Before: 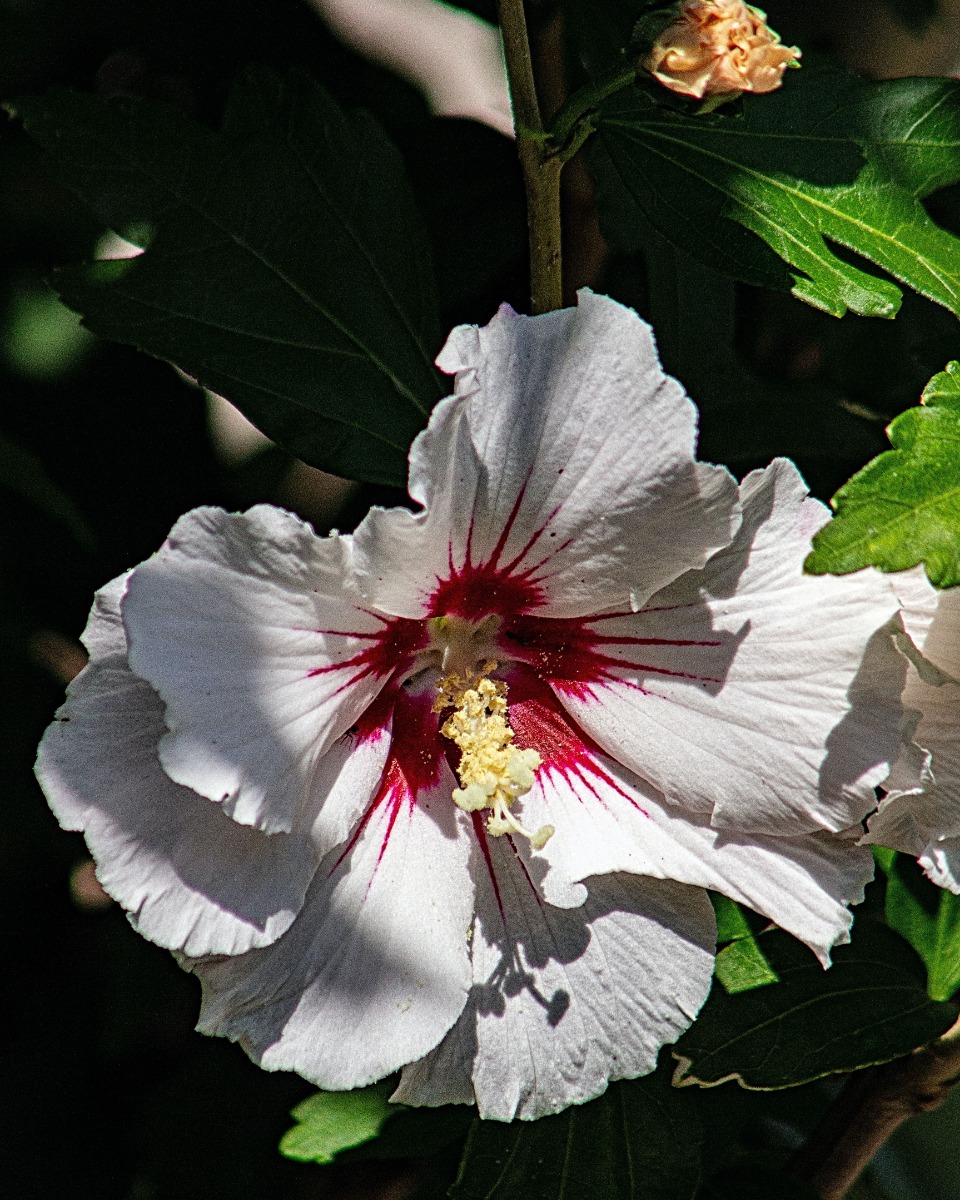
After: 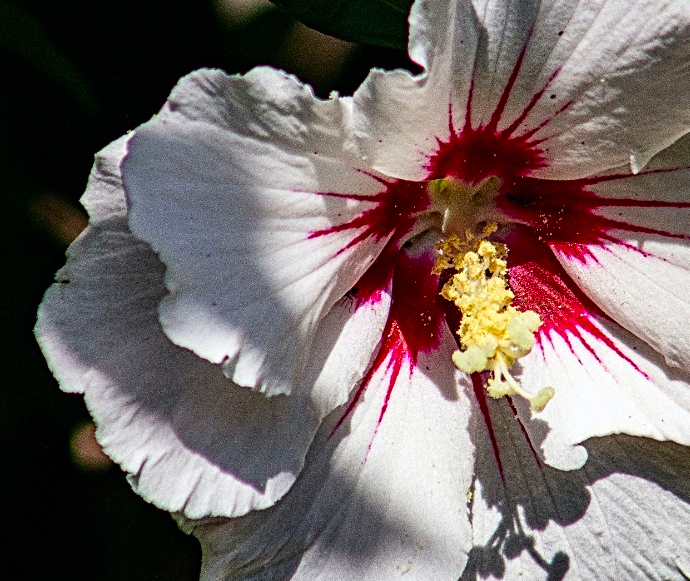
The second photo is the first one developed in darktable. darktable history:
crop: top 36.514%, right 28.095%, bottom 15.049%
contrast brightness saturation: contrast 0.157, saturation 0.321
